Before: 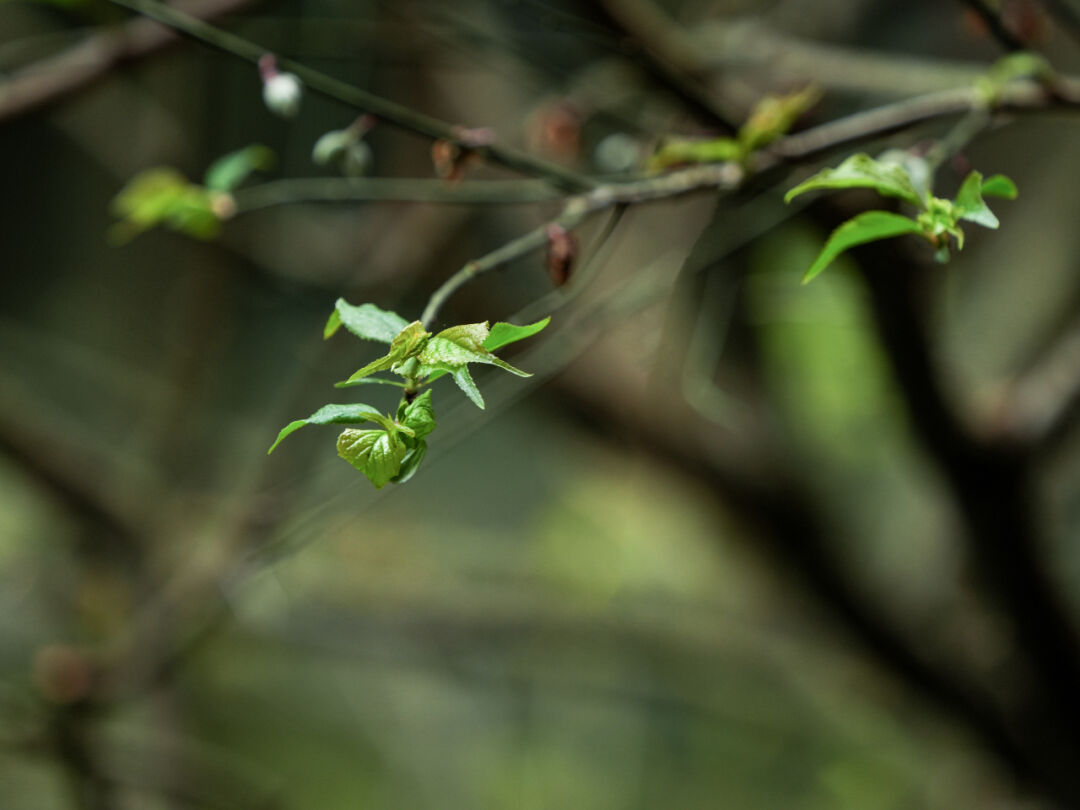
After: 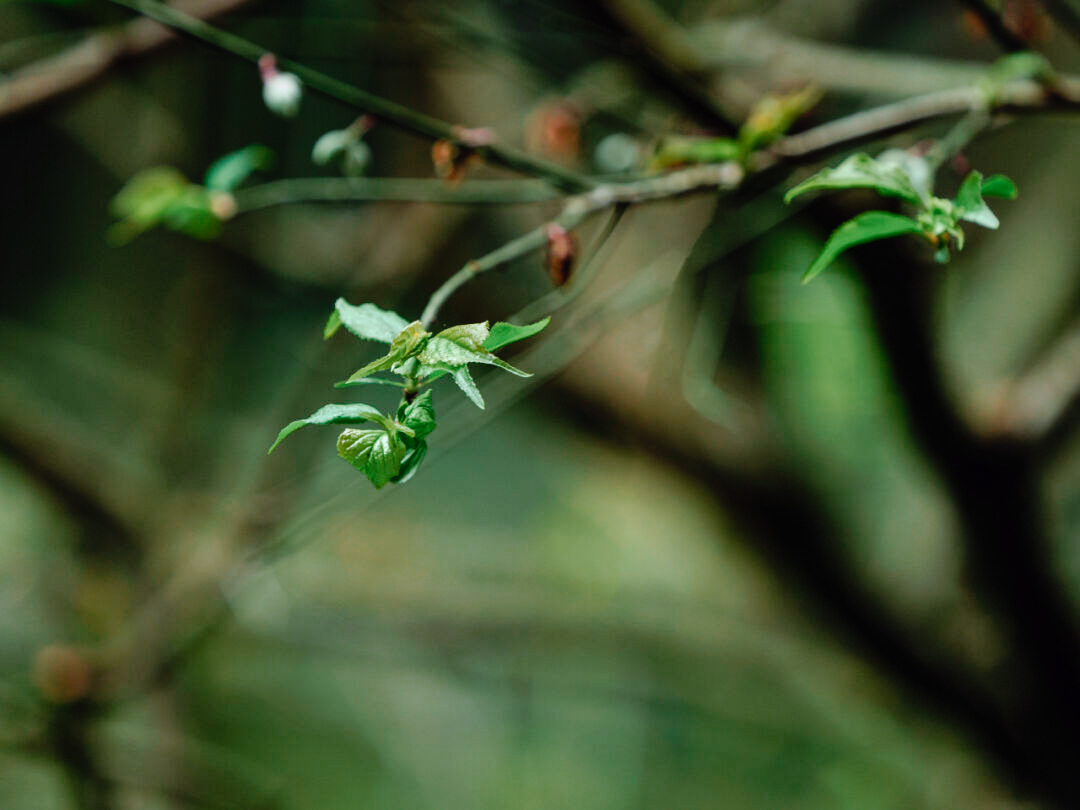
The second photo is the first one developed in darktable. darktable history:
tone curve: curves: ch0 [(0, 0) (0.003, 0.001) (0.011, 0.008) (0.025, 0.015) (0.044, 0.025) (0.069, 0.037) (0.1, 0.056) (0.136, 0.091) (0.177, 0.157) (0.224, 0.231) (0.277, 0.319) (0.335, 0.4) (0.399, 0.493) (0.468, 0.571) (0.543, 0.645) (0.623, 0.706) (0.709, 0.77) (0.801, 0.838) (0.898, 0.918) (1, 1)], preserve colors none
color look up table: target L [81.6, 83.47, 82.1, 73.75, 82.53, 79.87, 65.18, 53.99, 46.06, 42.9, 52.03, 29.85, 10.6, 201.1, 91.38, 85.02, 76.85, 72.5, 68.65, 65.32, 55.19, 53.82, 44.22, 46.05, 36.64, 33.37, 23.89, 97.33, 89.32, 72.29, 74.93, 55.07, 59.43, 55.72, 63.36, 52.49, 46.98, 47.44, 39.07, 37.11, 43.48, 25.61, 13.38, 7.917, 97.8, 89.2, 80.66, 54.87, 38.16], target a [-40.34, -25.8, -27.62, -65.89, -33.63, -58.77, -54.08, -13.82, -25.46, -37.05, -40.04, -24.04, -15.36, 0, -3.076, 3.663, 20.09, 4.538, 35.63, 63.53, 31.64, 58.95, 38.09, 74.3, 4.028, 0.064, 33.1, 13.64, 24.57, 0.575, 46.55, -3.424, 25.78, 81.46, 79.09, 16.2, 10.74, 69.27, 11.04, 45.47, 63.46, 24.71, 17.78, 14.41, -27.21, -58.33, -43.75, -25.62, -13.75], target b [32.47, 47.37, 22.79, 40.47, 5.455, 8.571, 24.55, 16.36, 33.02, 27.02, -0.042, 19.7, 5.759, -0.001, 22.36, 1.066, 82.32, 46.94, 62.28, 2.541, 22.45, 44.9, 43.67, 20.99, 12.54, 30.11, 27.72, -7.479, -20.94, -25.94, -29.87, -53.87, -29.11, -24.14, -49.36, -66.41, -7.109, -18.09, -35.15, -11.75, -56.85, -64.82, -34.49, -10.93, -6.91, -21.76, -21.25, -16.73, -20.95], num patches 49
